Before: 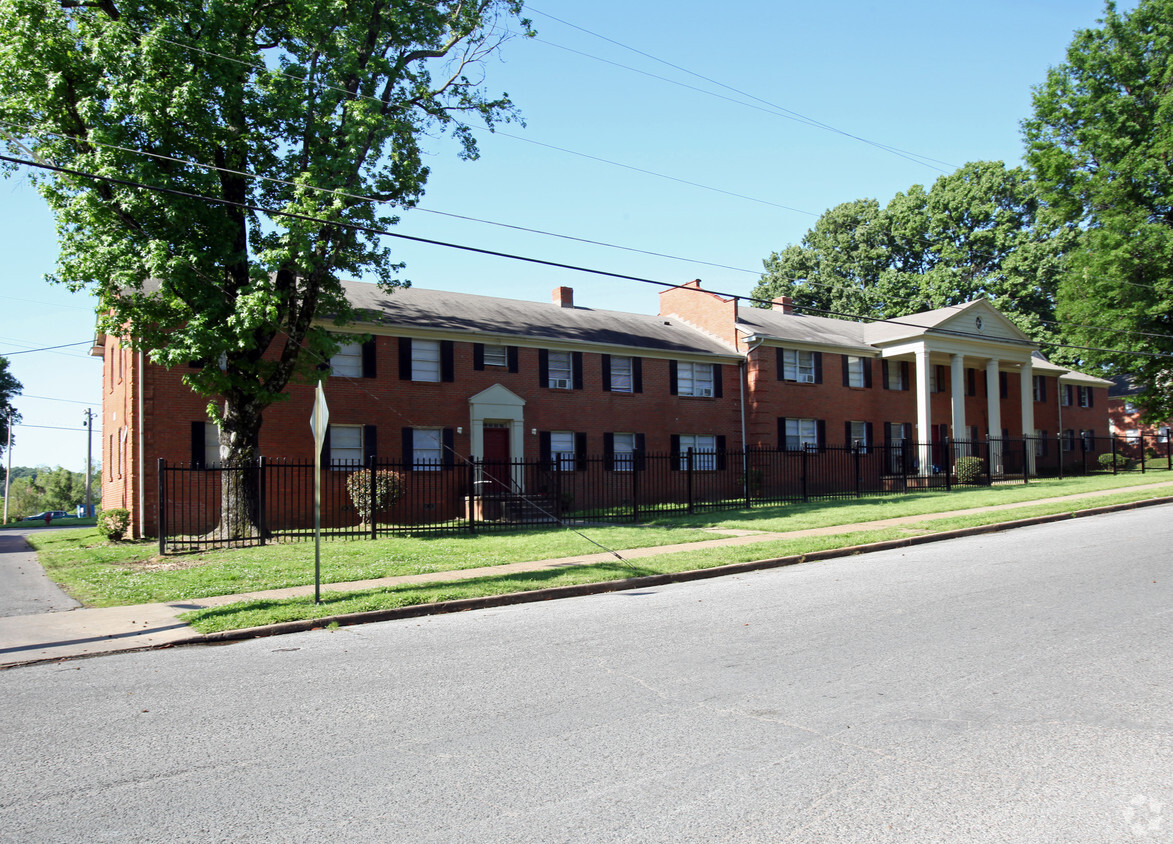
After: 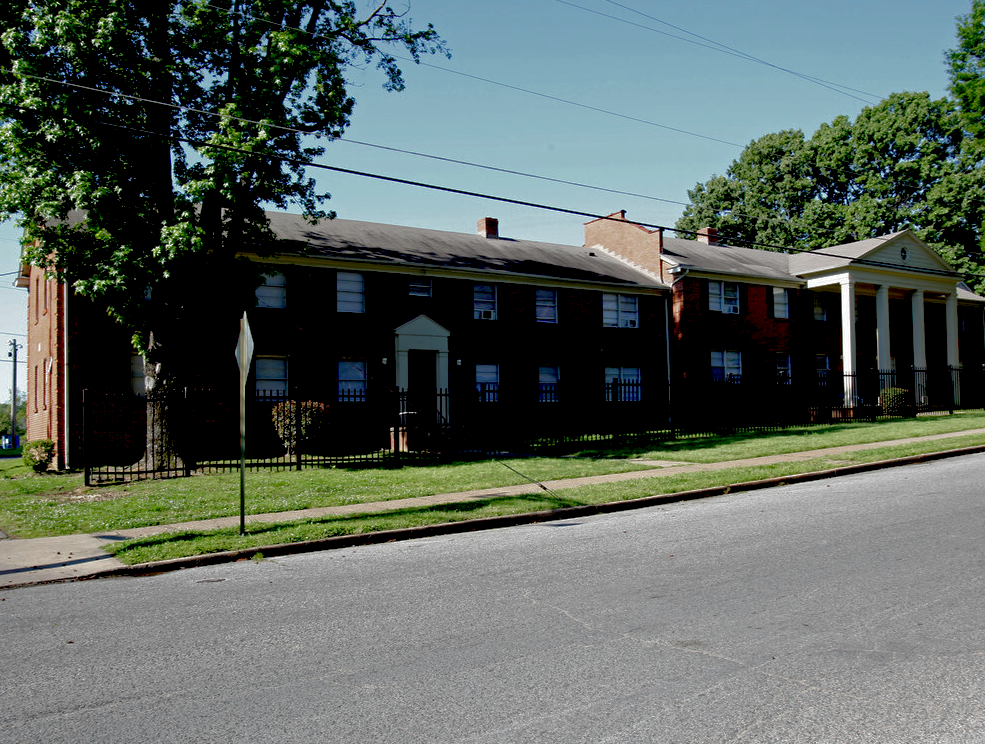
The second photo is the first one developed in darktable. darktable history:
base curve: curves: ch0 [(0, 0) (0.841, 0.609) (1, 1)]
exposure: black level correction 0.056, compensate highlight preservation false
crop: left 6.446%, top 8.188%, right 9.538%, bottom 3.548%
